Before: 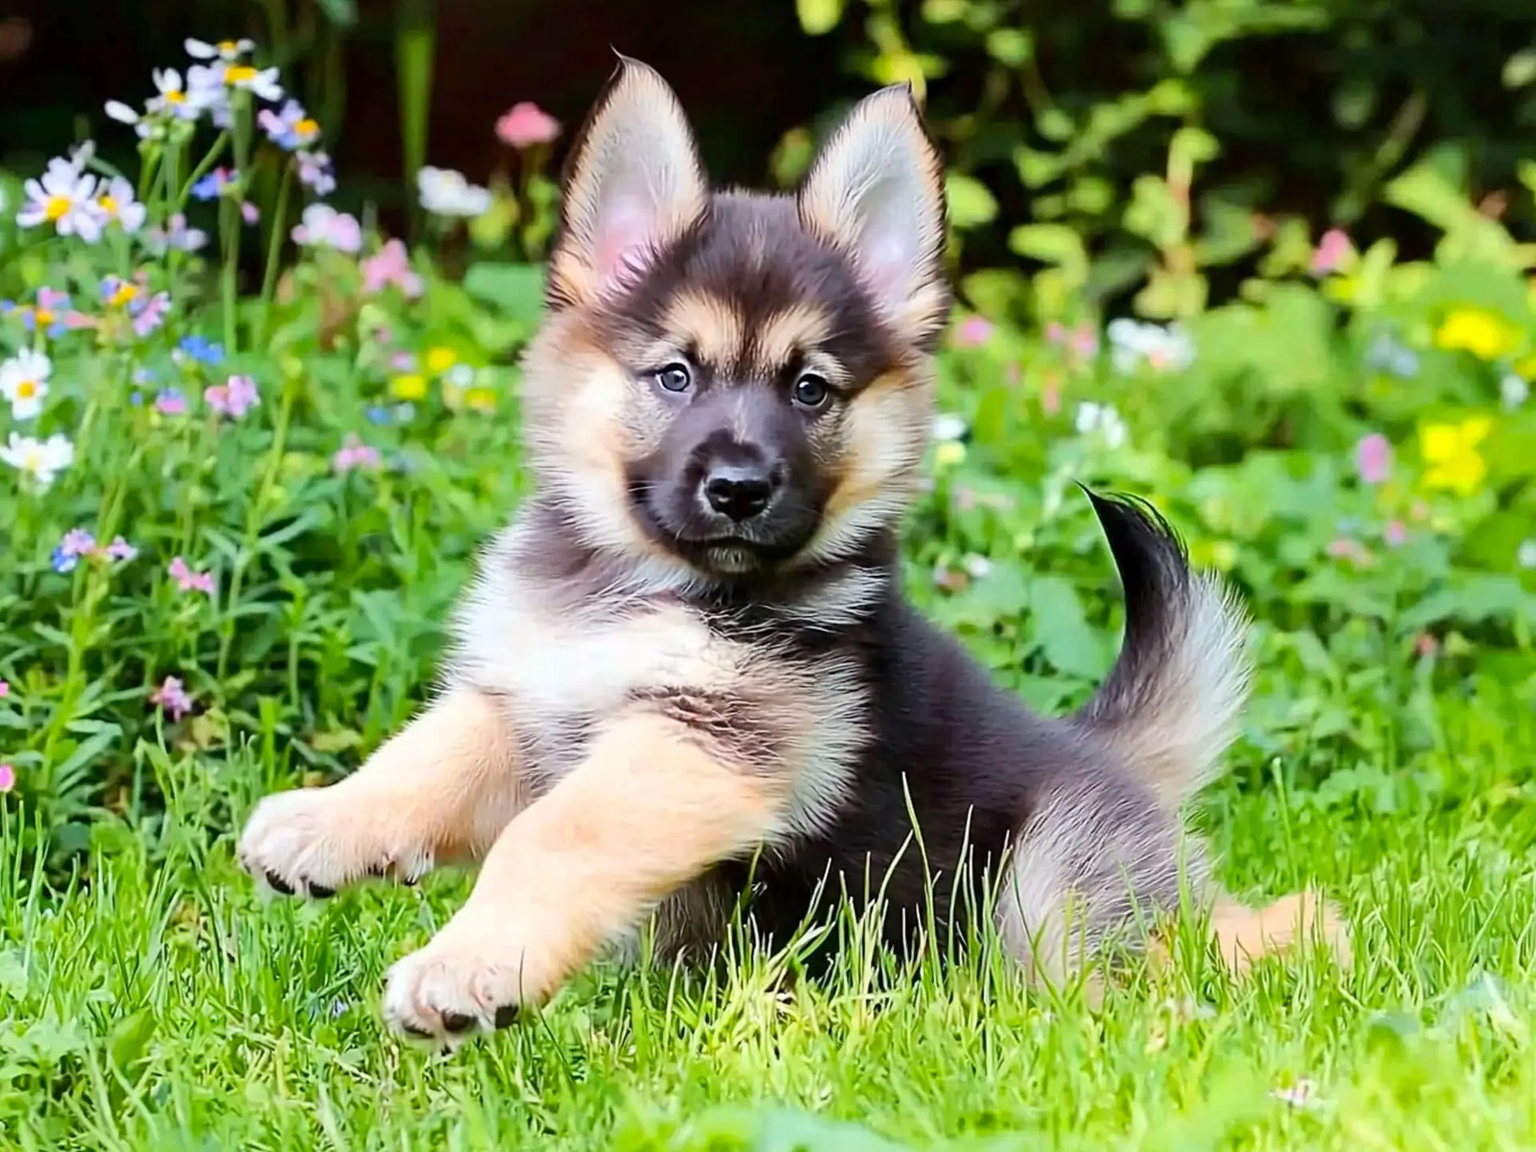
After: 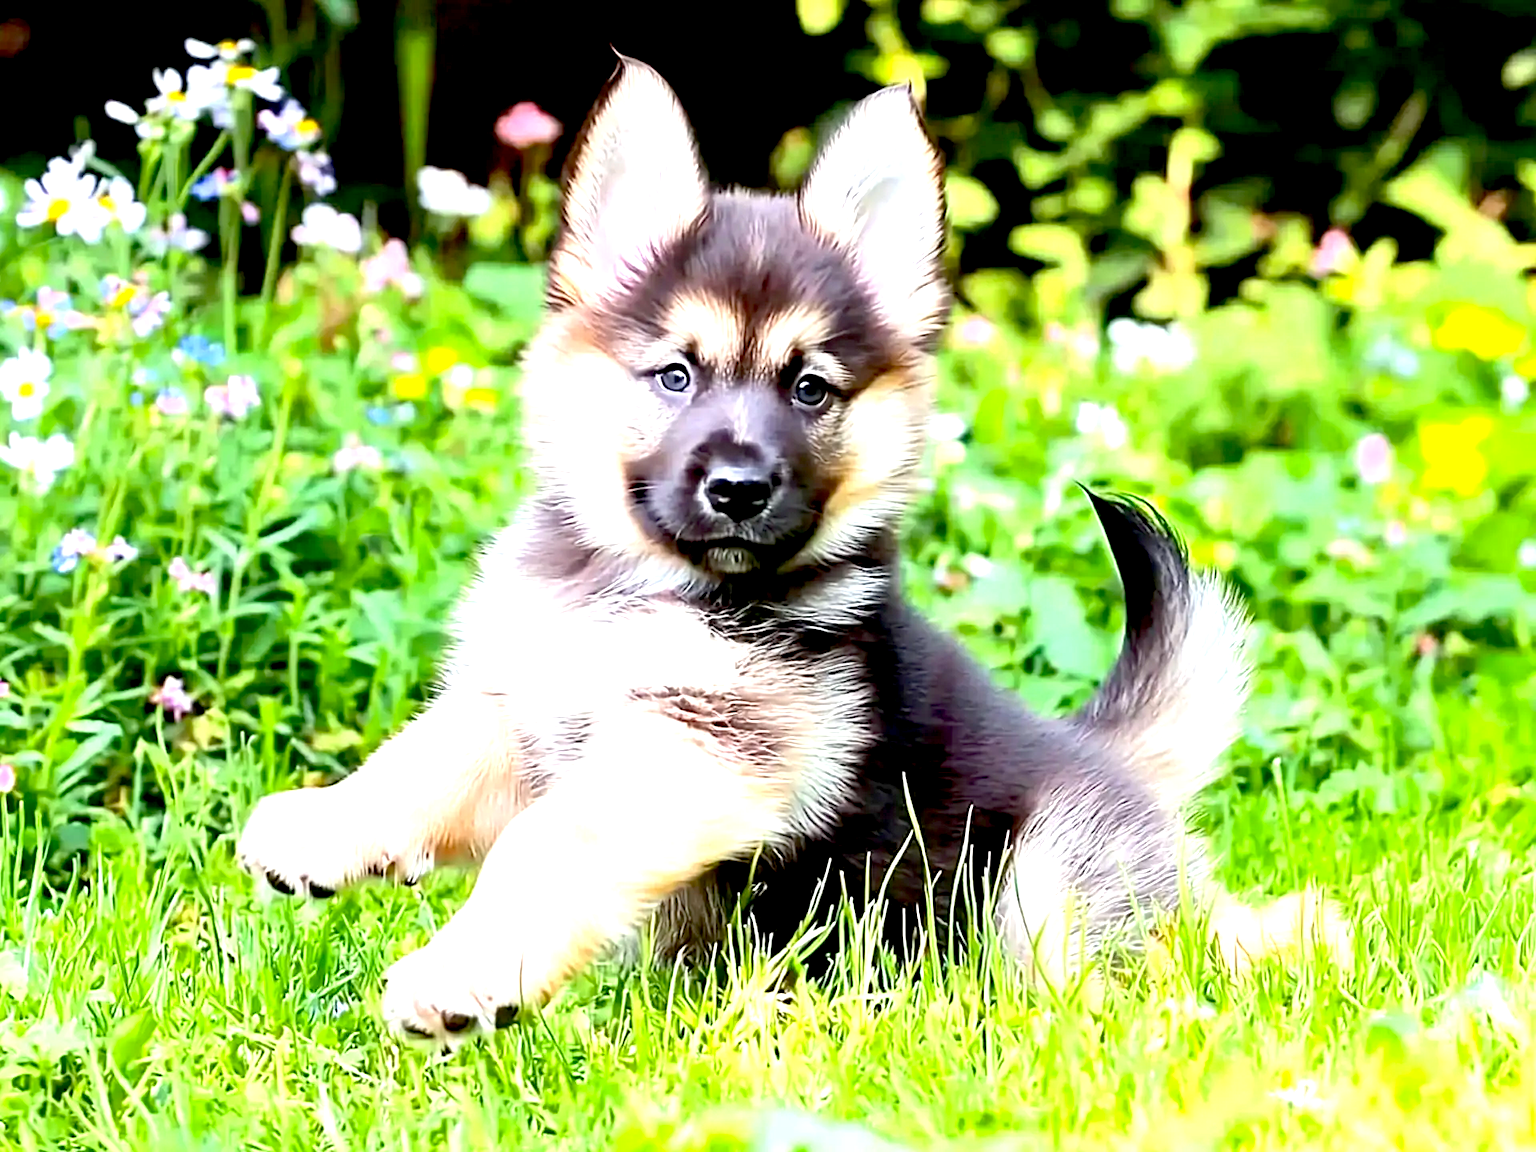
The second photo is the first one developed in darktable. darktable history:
exposure: black level correction 0.011, exposure 1.083 EV, compensate highlight preservation false
